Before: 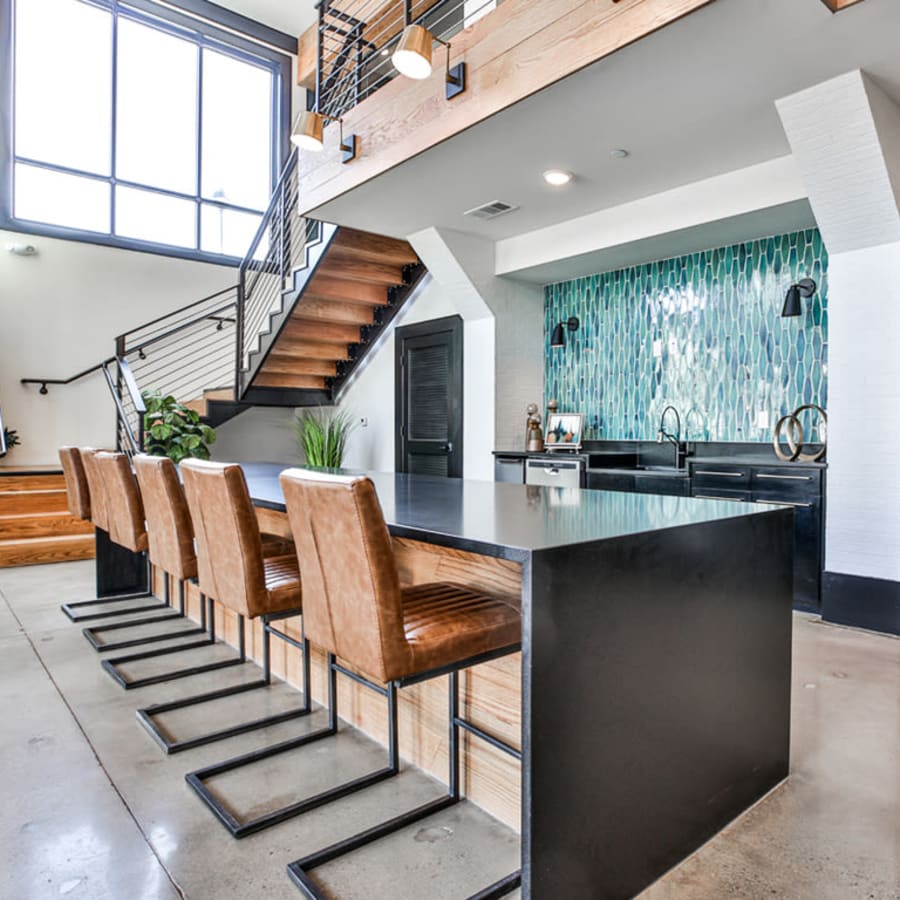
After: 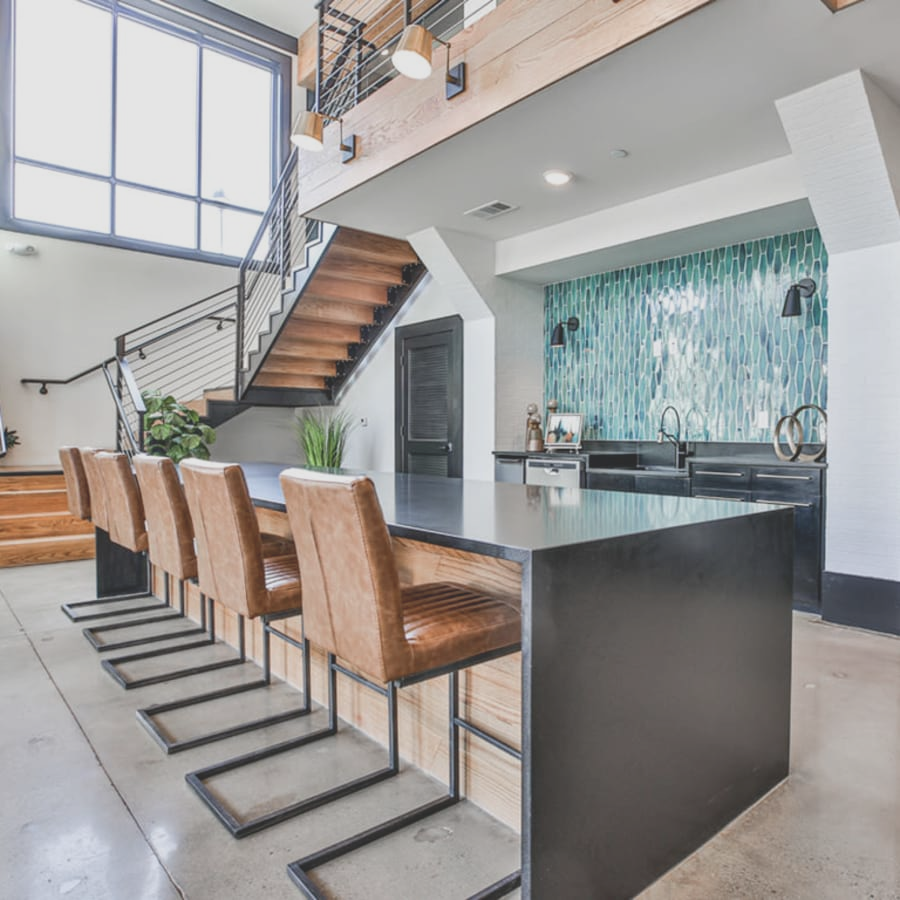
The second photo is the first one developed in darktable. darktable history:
tone curve: curves: ch0 [(0, 0.172) (1, 0.91)], preserve colors none
